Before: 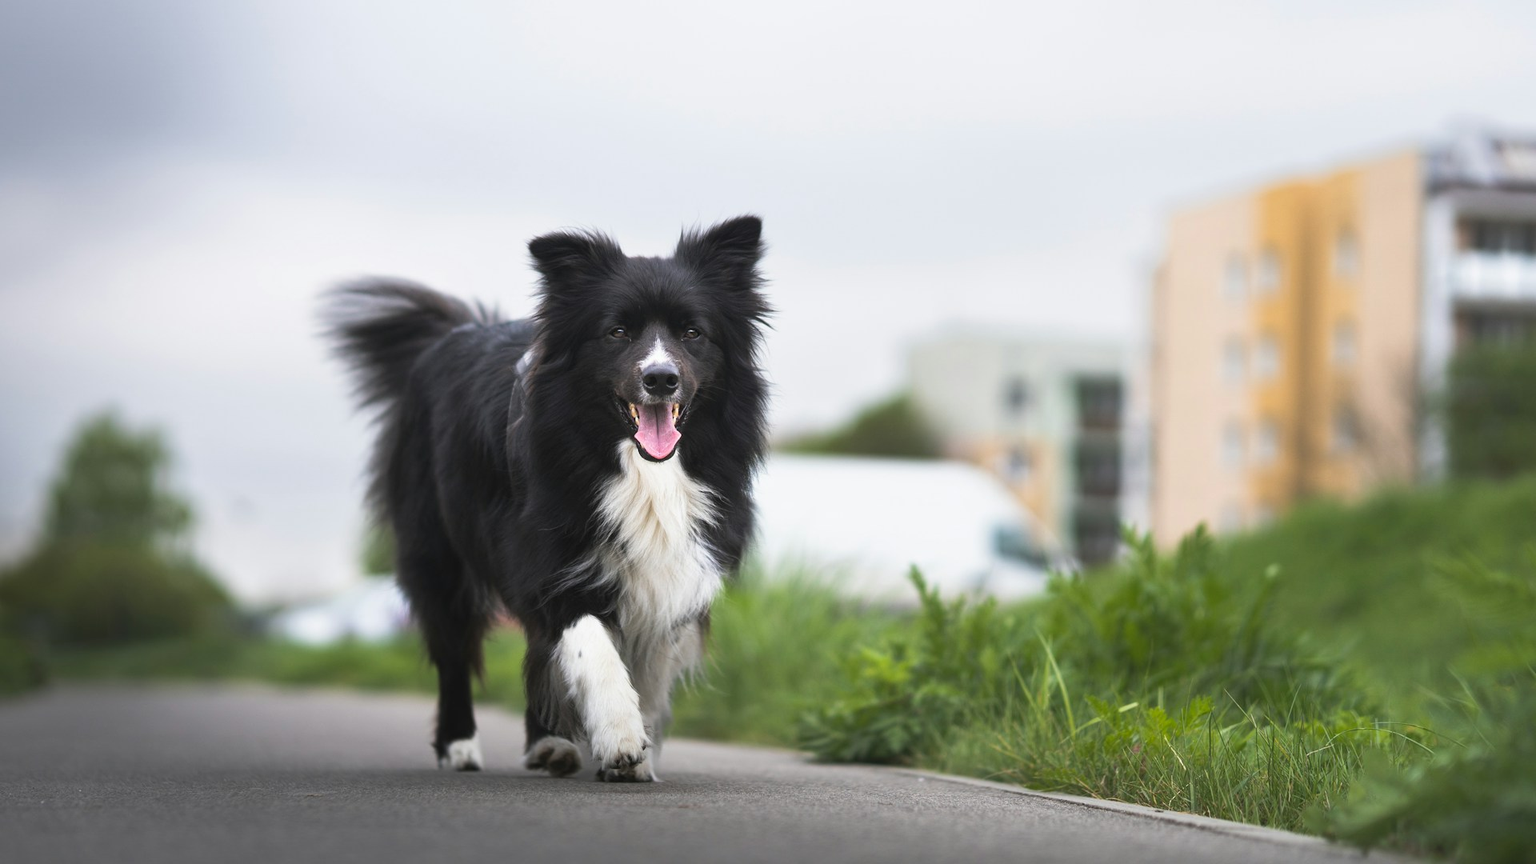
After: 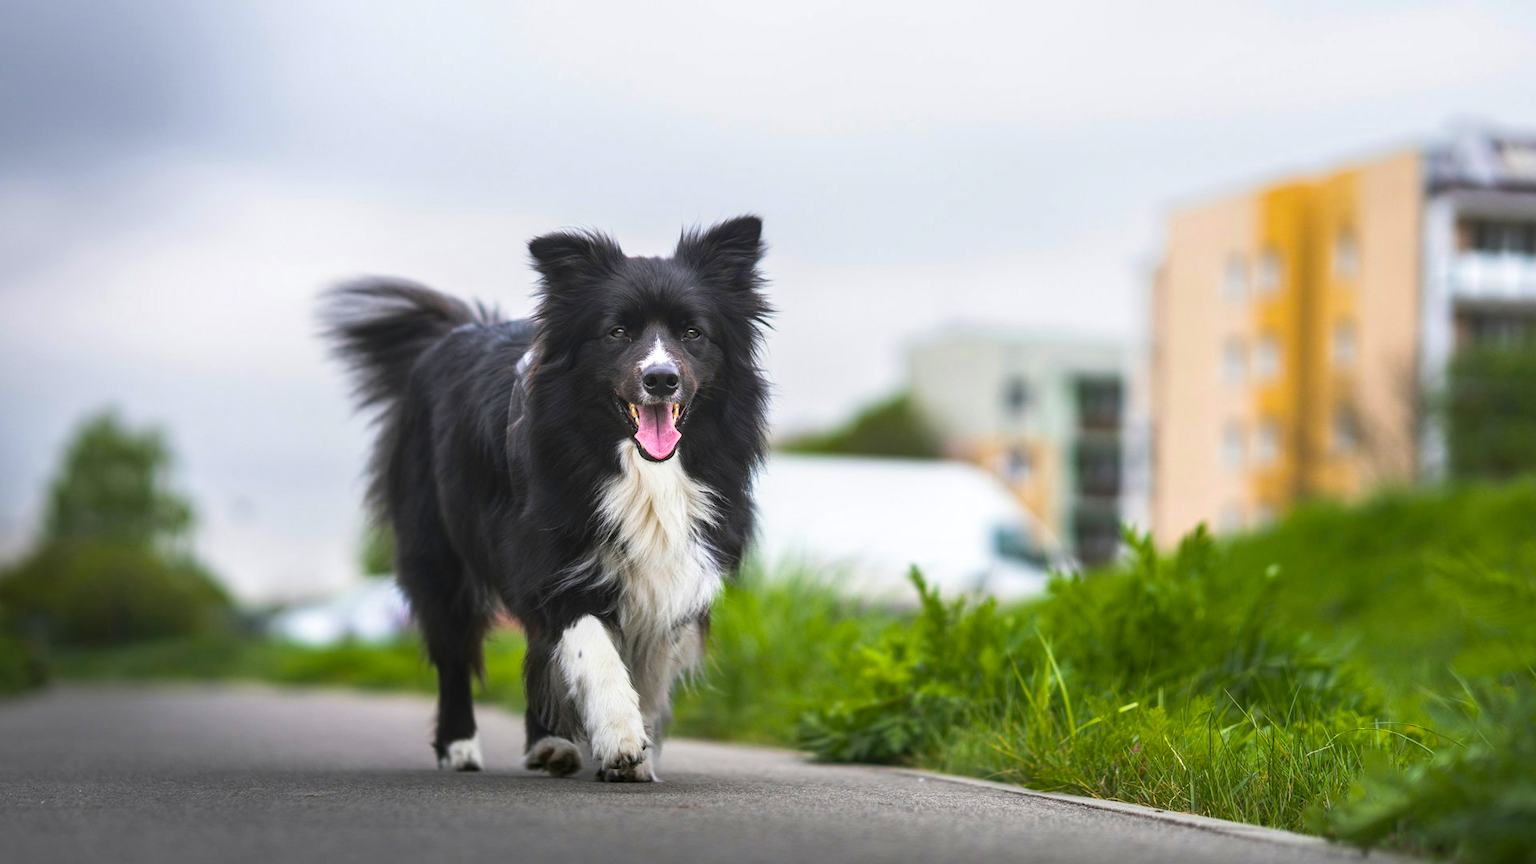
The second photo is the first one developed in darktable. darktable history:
fill light: on, module defaults
color balance rgb: linear chroma grading › global chroma 15%, perceptual saturation grading › global saturation 30%
local contrast: detail 130%
